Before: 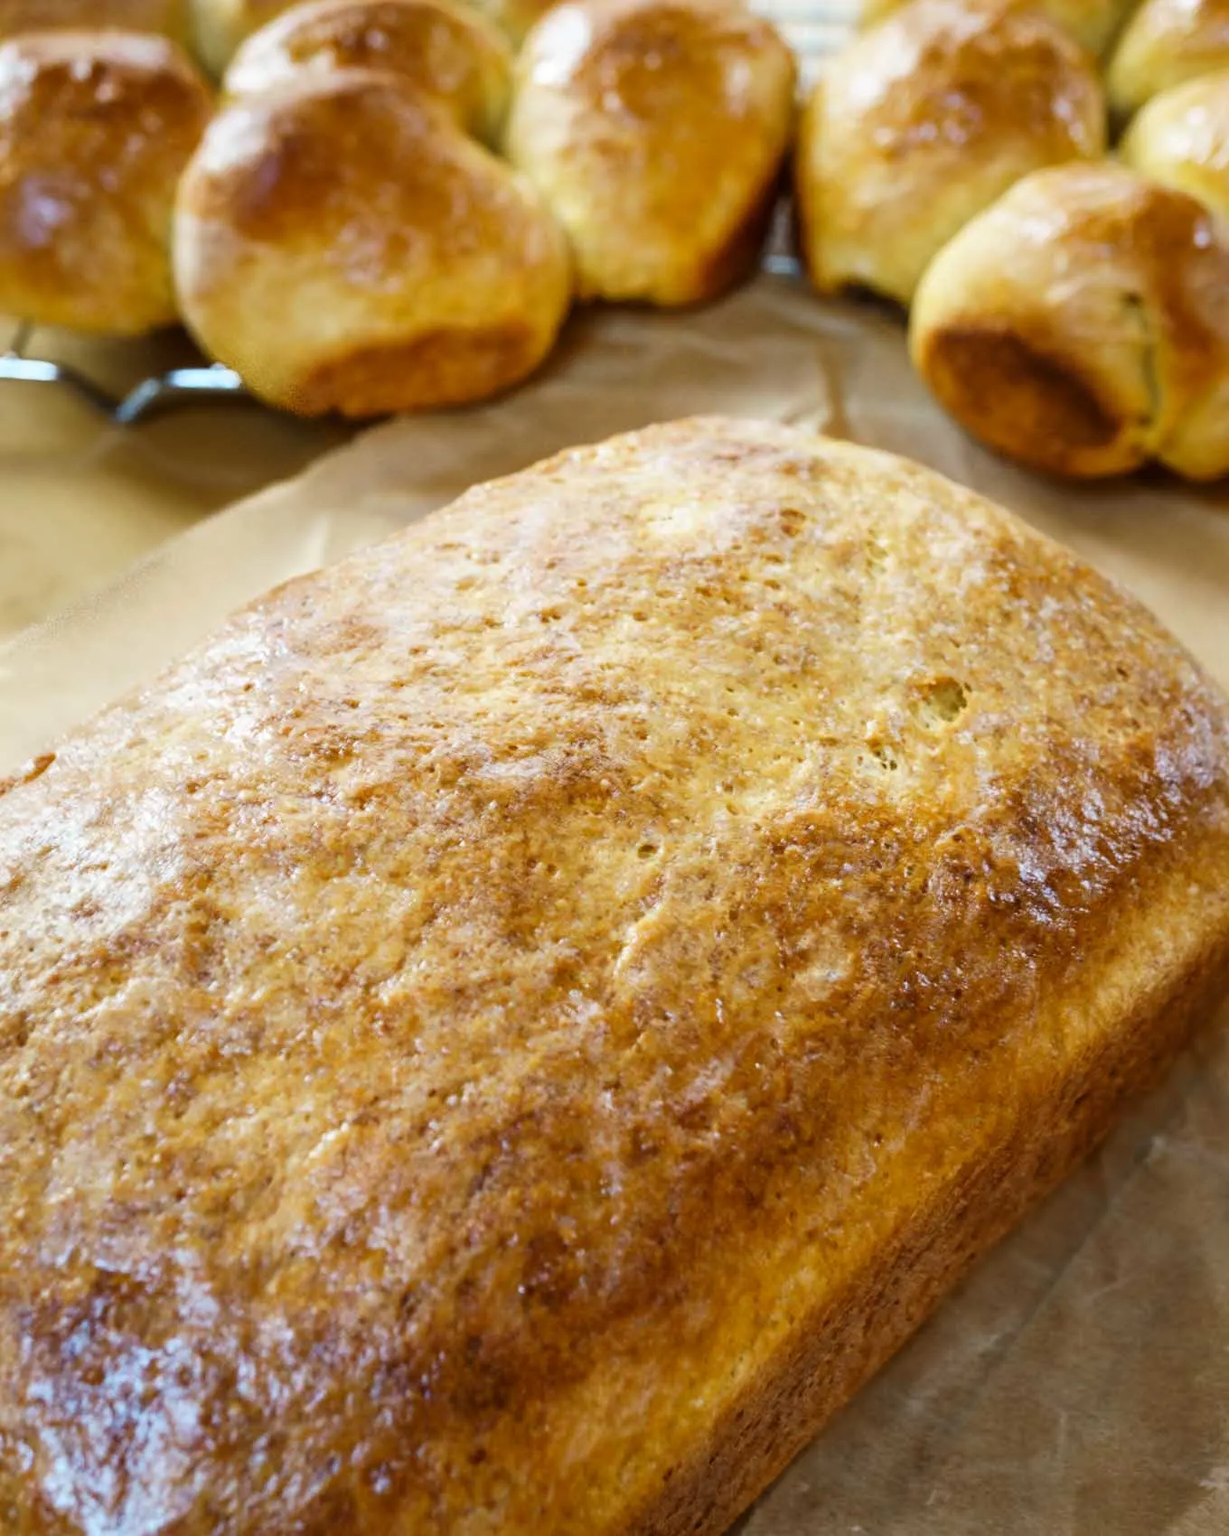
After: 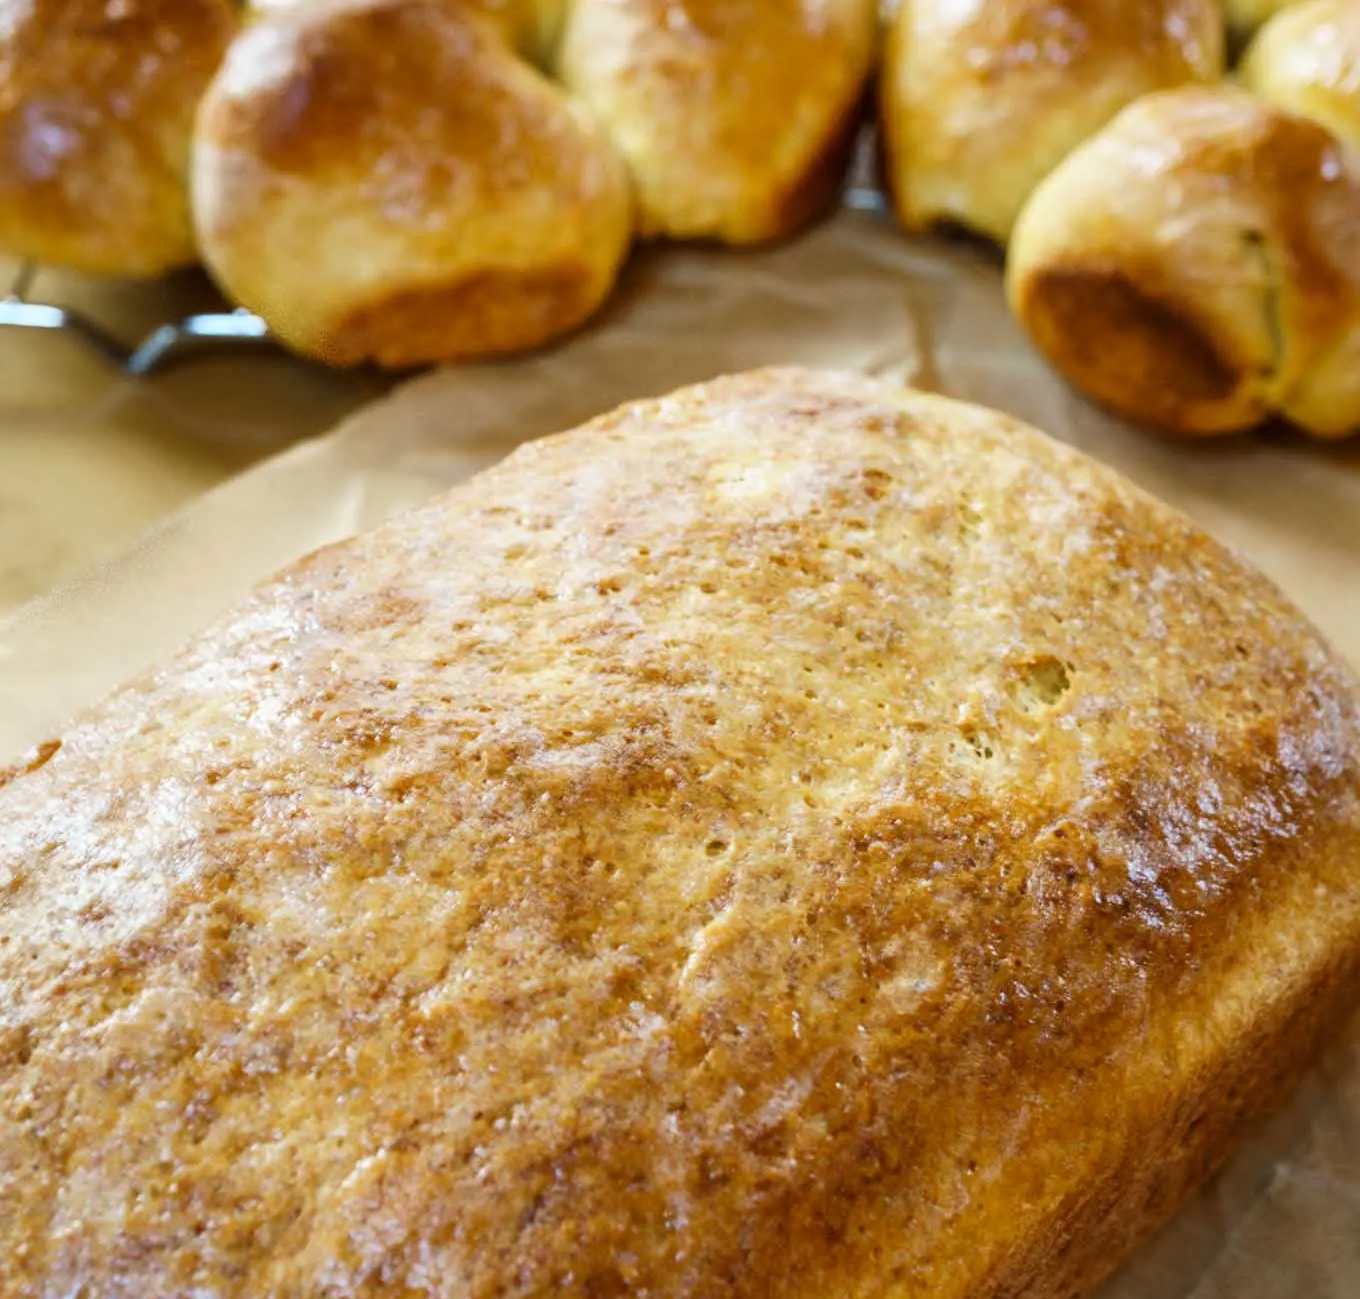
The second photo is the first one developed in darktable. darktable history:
color zones: mix -121.06%
crop: top 5.574%, bottom 17.98%
